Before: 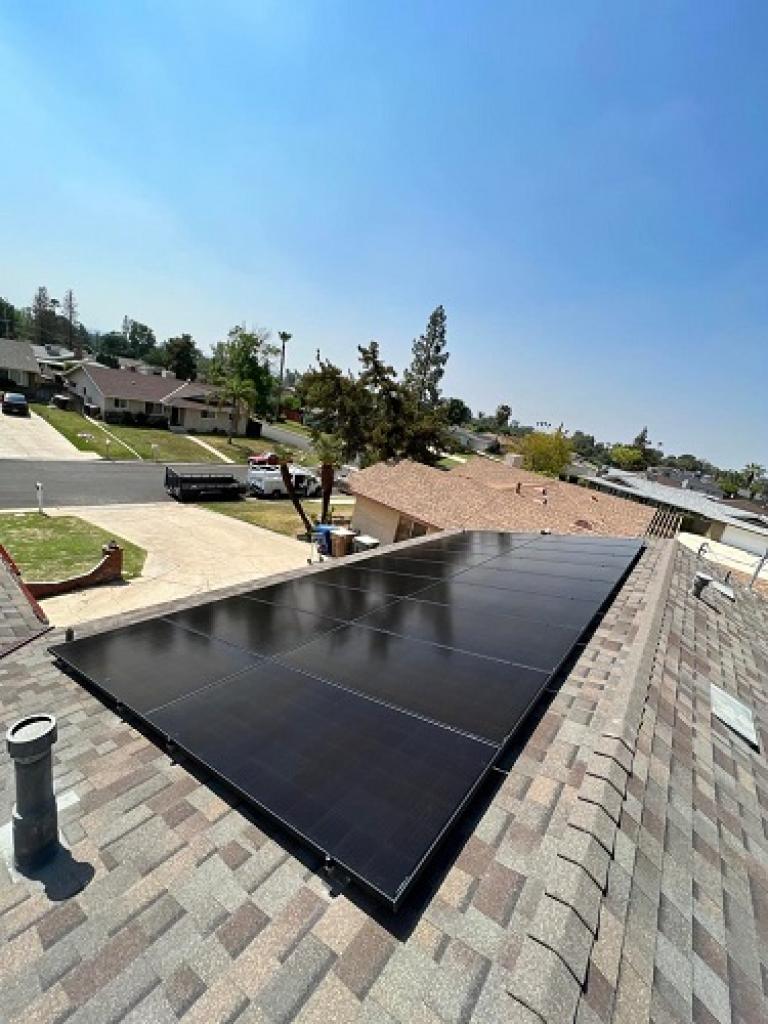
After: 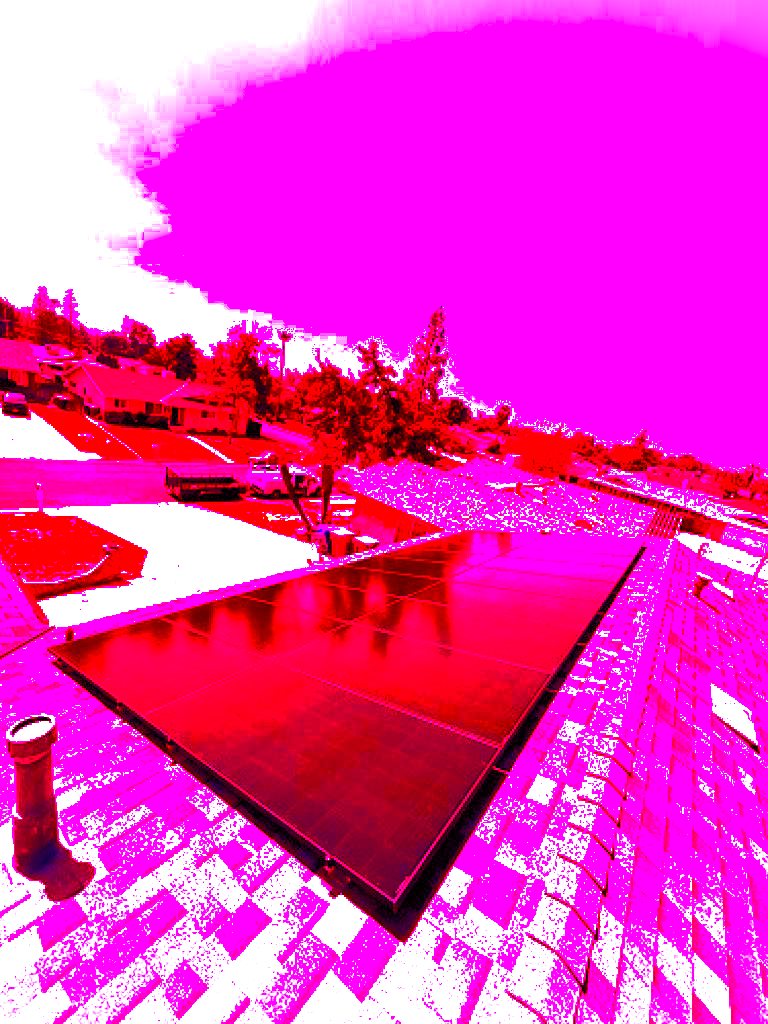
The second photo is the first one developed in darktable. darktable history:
contrast brightness saturation: brightness -1, saturation 1
tone equalizer: on, module defaults
color balance rgb: shadows lift › chroma 6.43%, shadows lift › hue 305.74°, highlights gain › chroma 2.43%, highlights gain › hue 35.74°, global offset › chroma 0.28%, global offset › hue 320.29°, linear chroma grading › global chroma 5.5%, perceptual saturation grading › global saturation 30%, contrast 5.15%
white balance: red 4.26, blue 1.802
vignetting: fall-off radius 100%, width/height ratio 1.337
